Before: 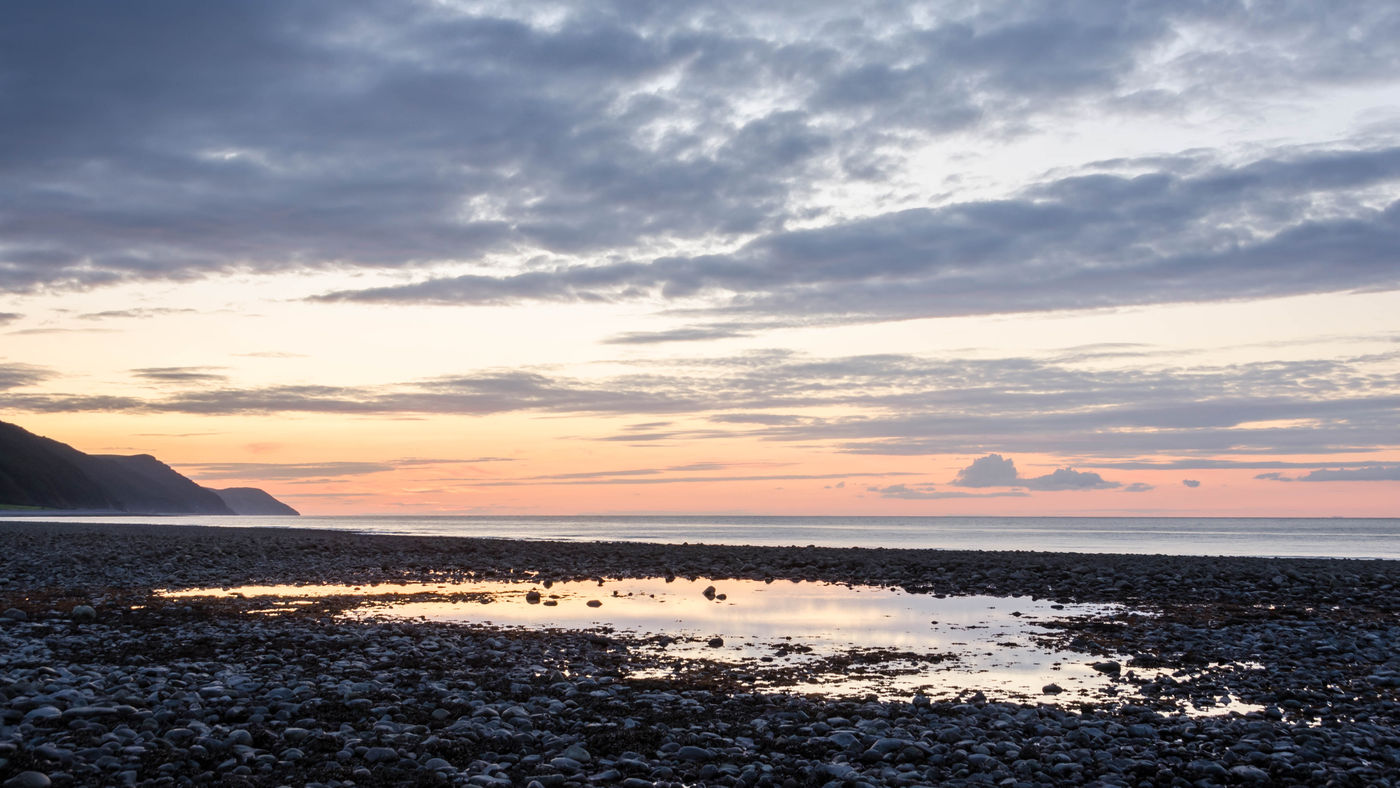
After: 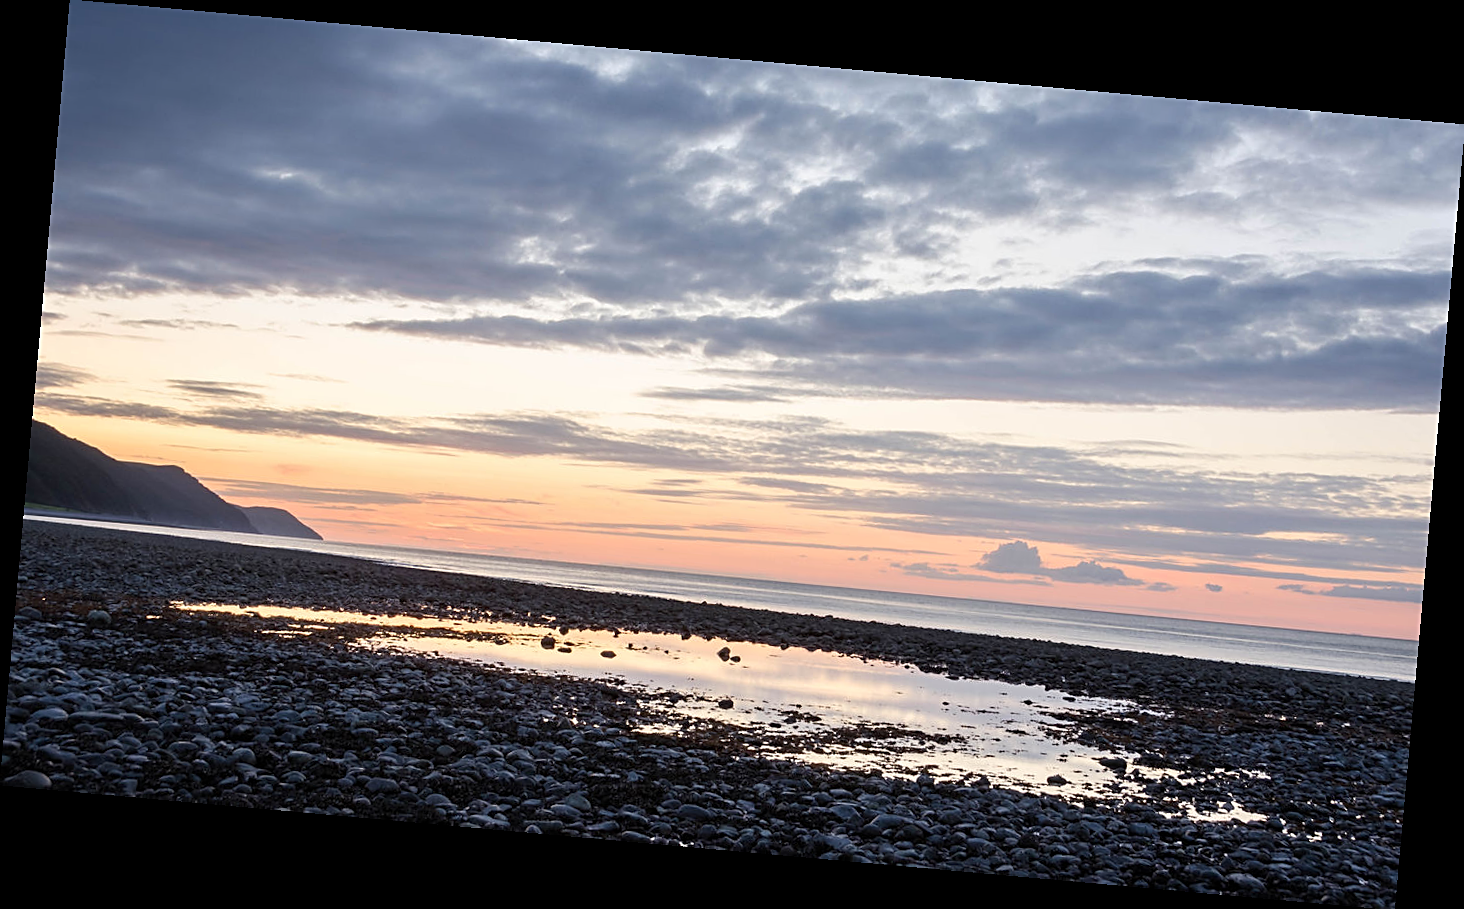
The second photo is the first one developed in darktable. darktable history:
tone equalizer: on, module defaults
sharpen: on, module defaults
color correction: saturation 0.99
rotate and perspective: rotation 5.12°, automatic cropping off
